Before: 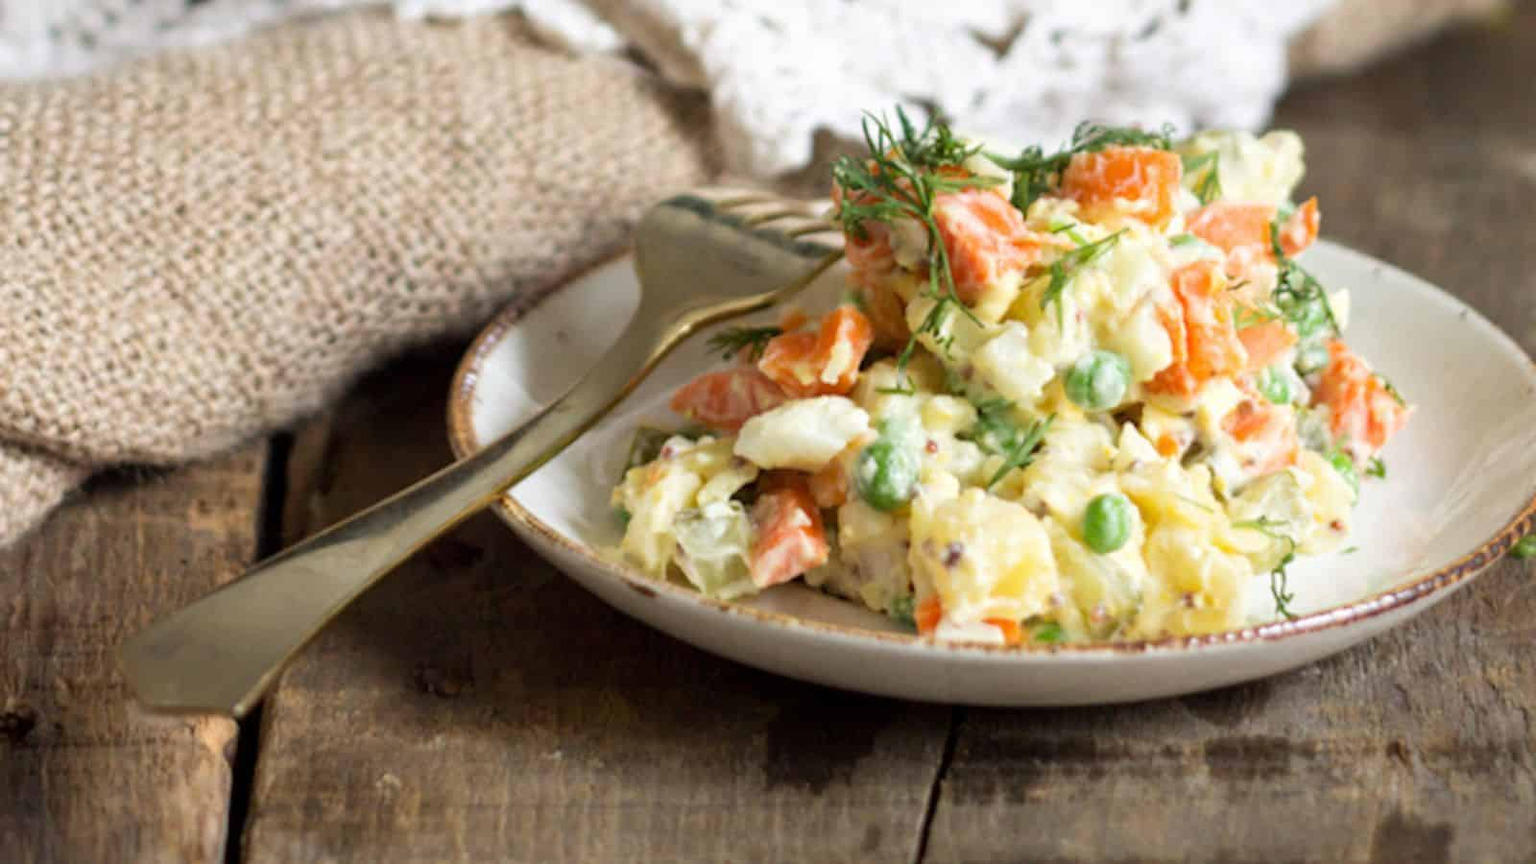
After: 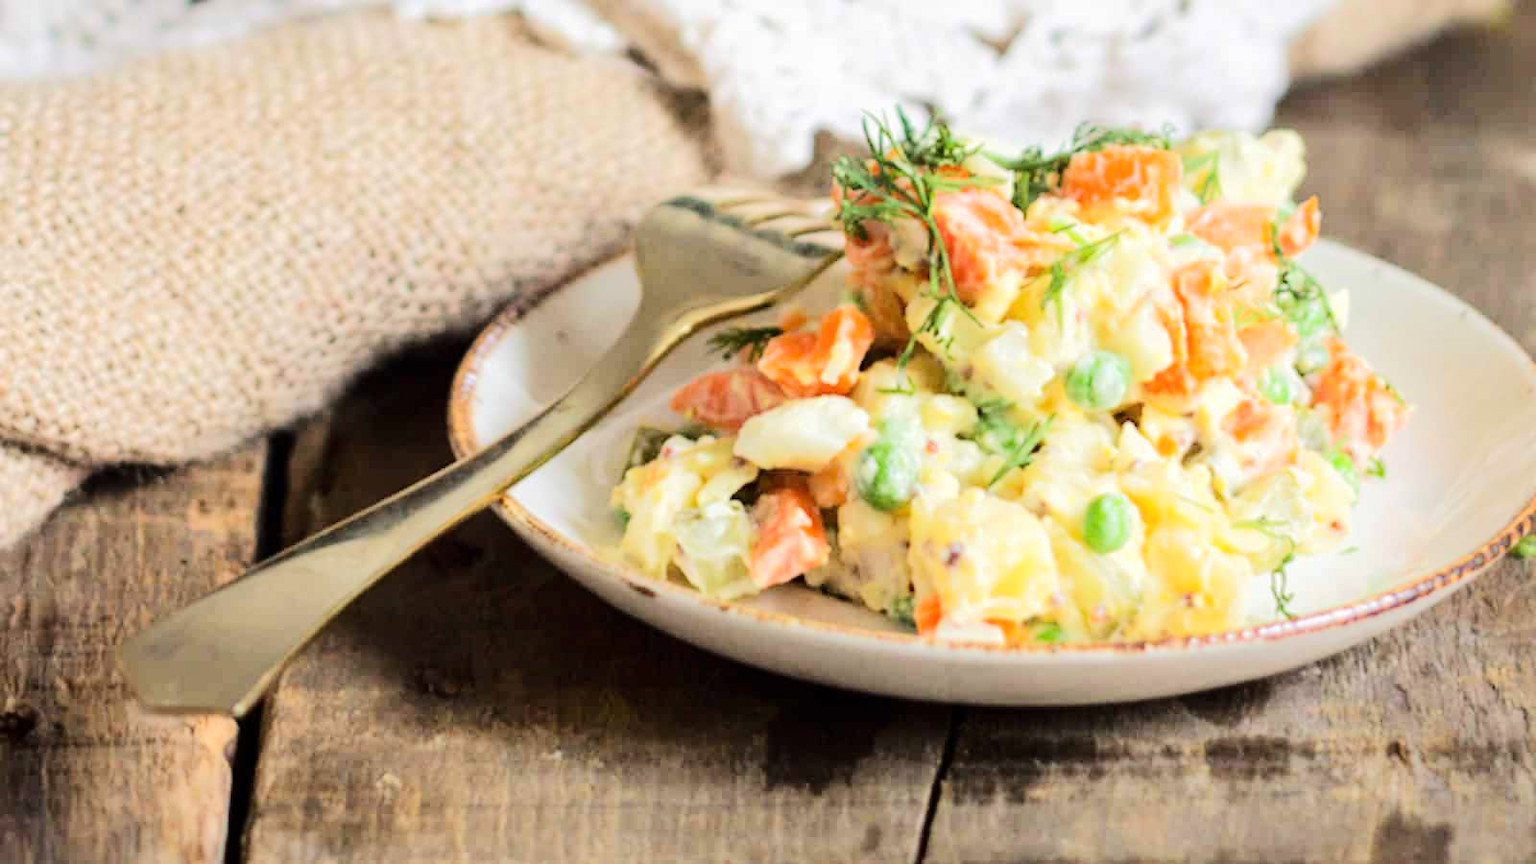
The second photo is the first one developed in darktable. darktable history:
exposure: exposure -0.14 EV, compensate exposure bias true, compensate highlight preservation false
tone equalizer: -7 EV 0.14 EV, -6 EV 0.625 EV, -5 EV 1.15 EV, -4 EV 1.36 EV, -3 EV 1.16 EV, -2 EV 0.6 EV, -1 EV 0.153 EV, edges refinement/feathering 500, mask exposure compensation -1.57 EV, preserve details no
